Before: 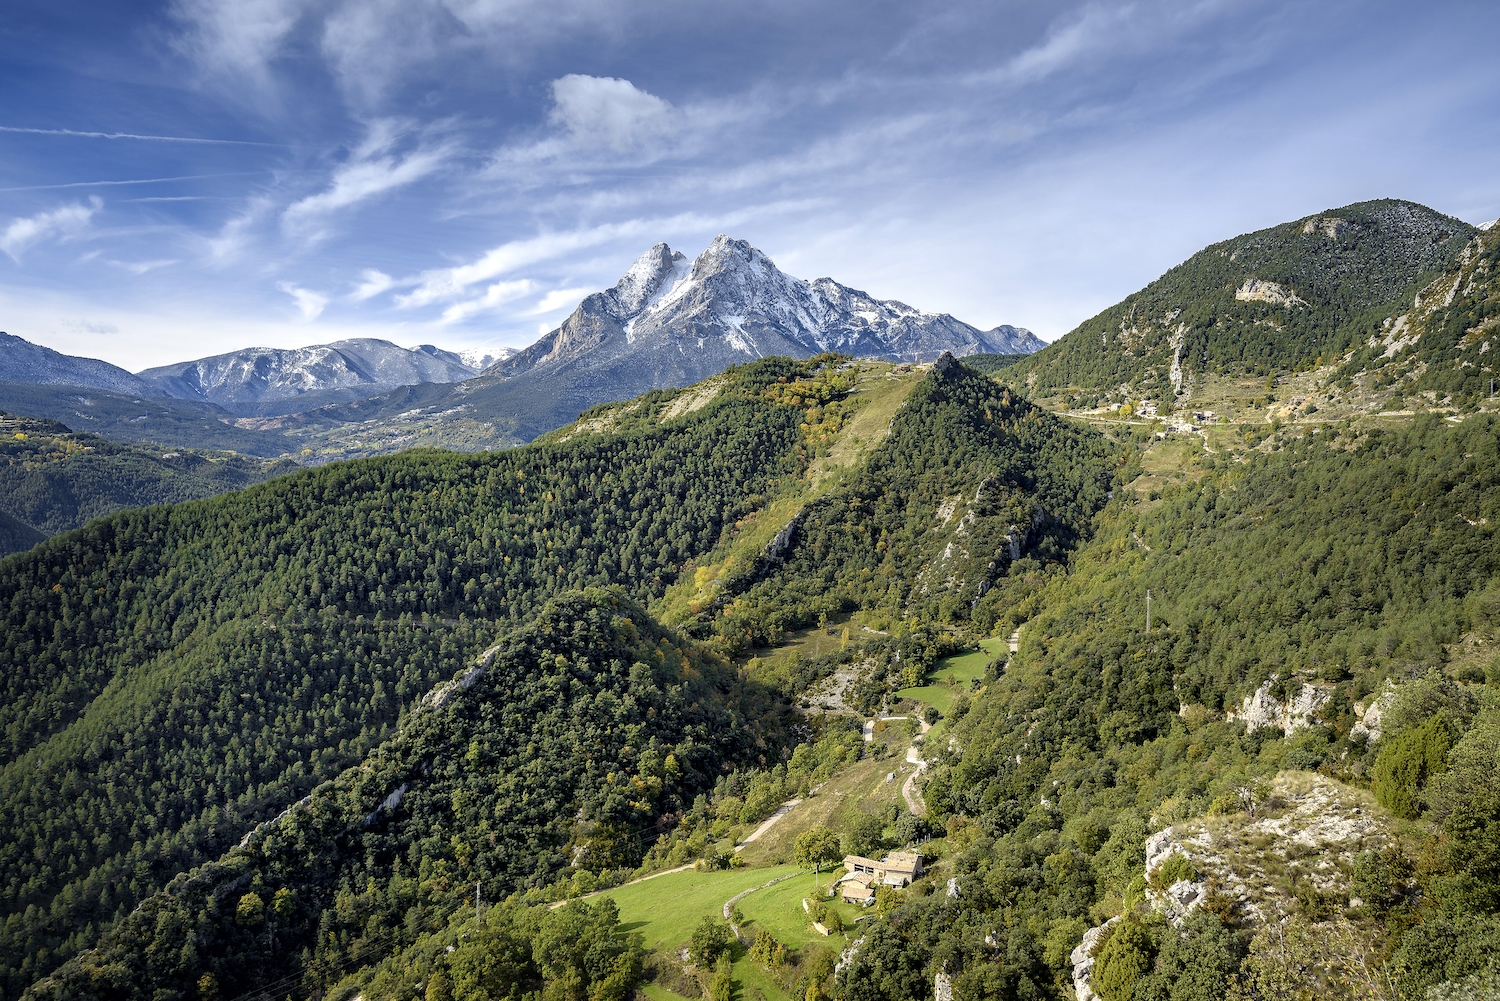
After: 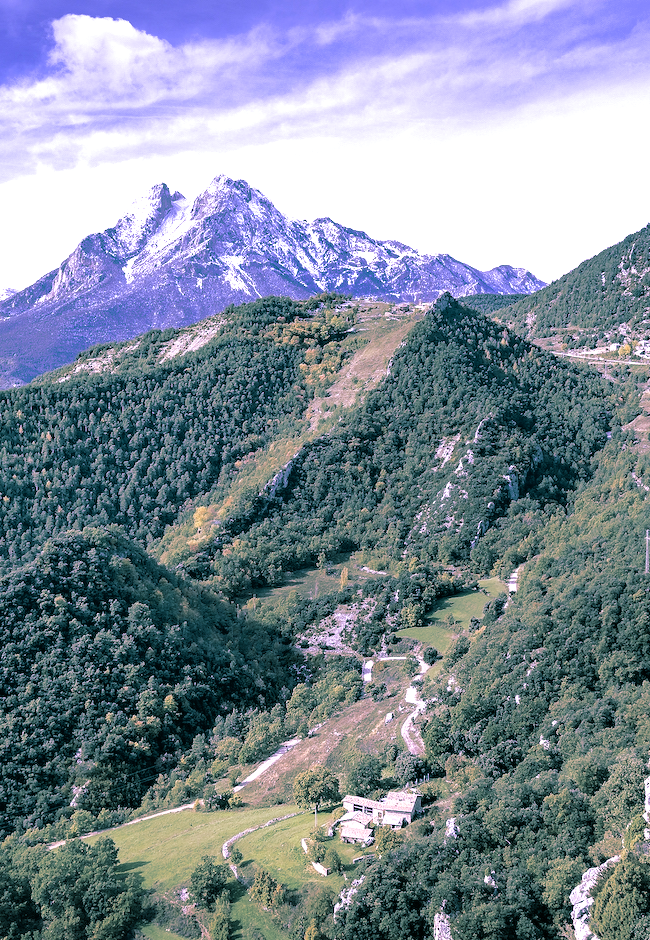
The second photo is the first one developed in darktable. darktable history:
split-toning: shadows › hue 186.43°, highlights › hue 49.29°, compress 30.29%
color calibration: output R [1.107, -0.012, -0.003, 0], output B [0, 0, 1.308, 0], illuminant custom, x 0.389, y 0.387, temperature 3838.64 K
exposure: black level correction 0, exposure 0.2 EV, compensate exposure bias true, compensate highlight preservation false
crop: left 33.452%, top 6.025%, right 23.155%
